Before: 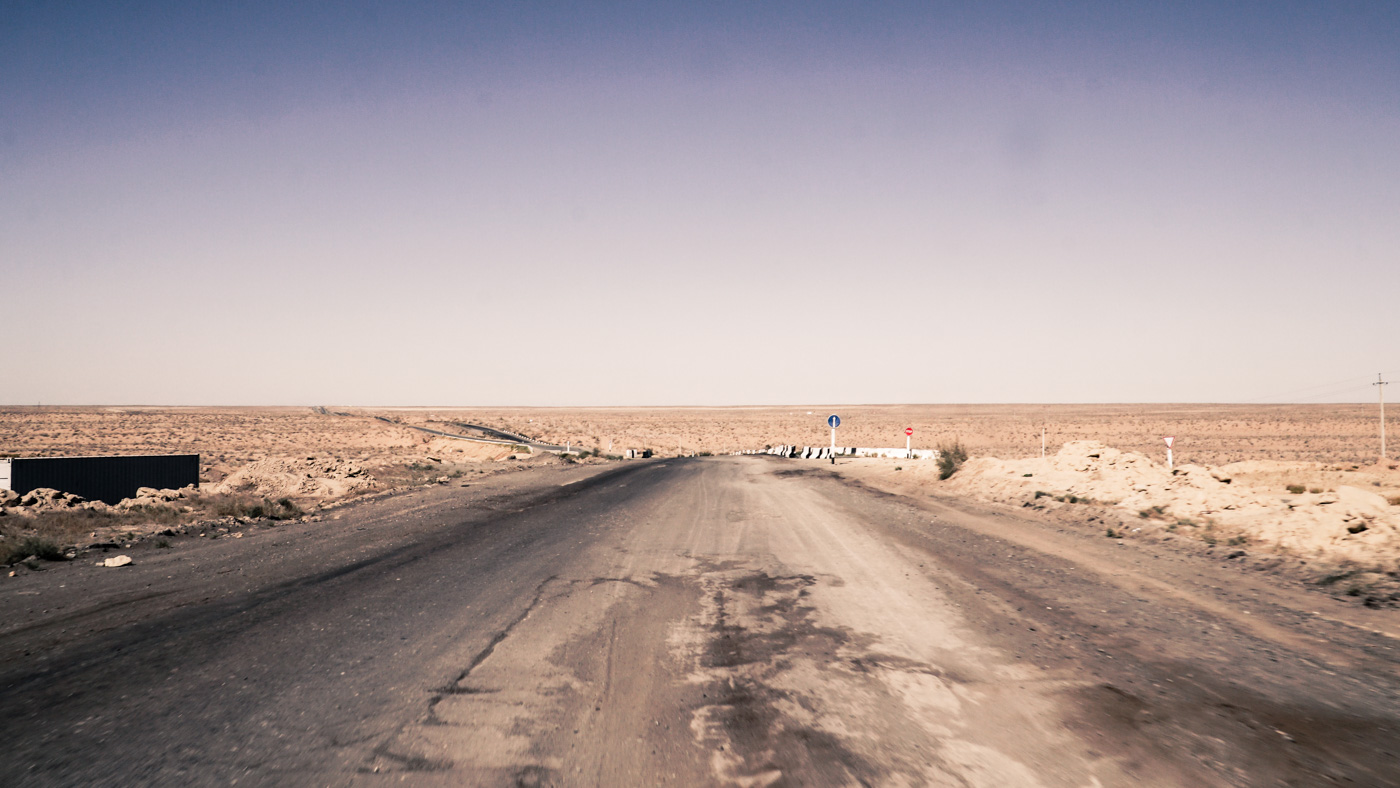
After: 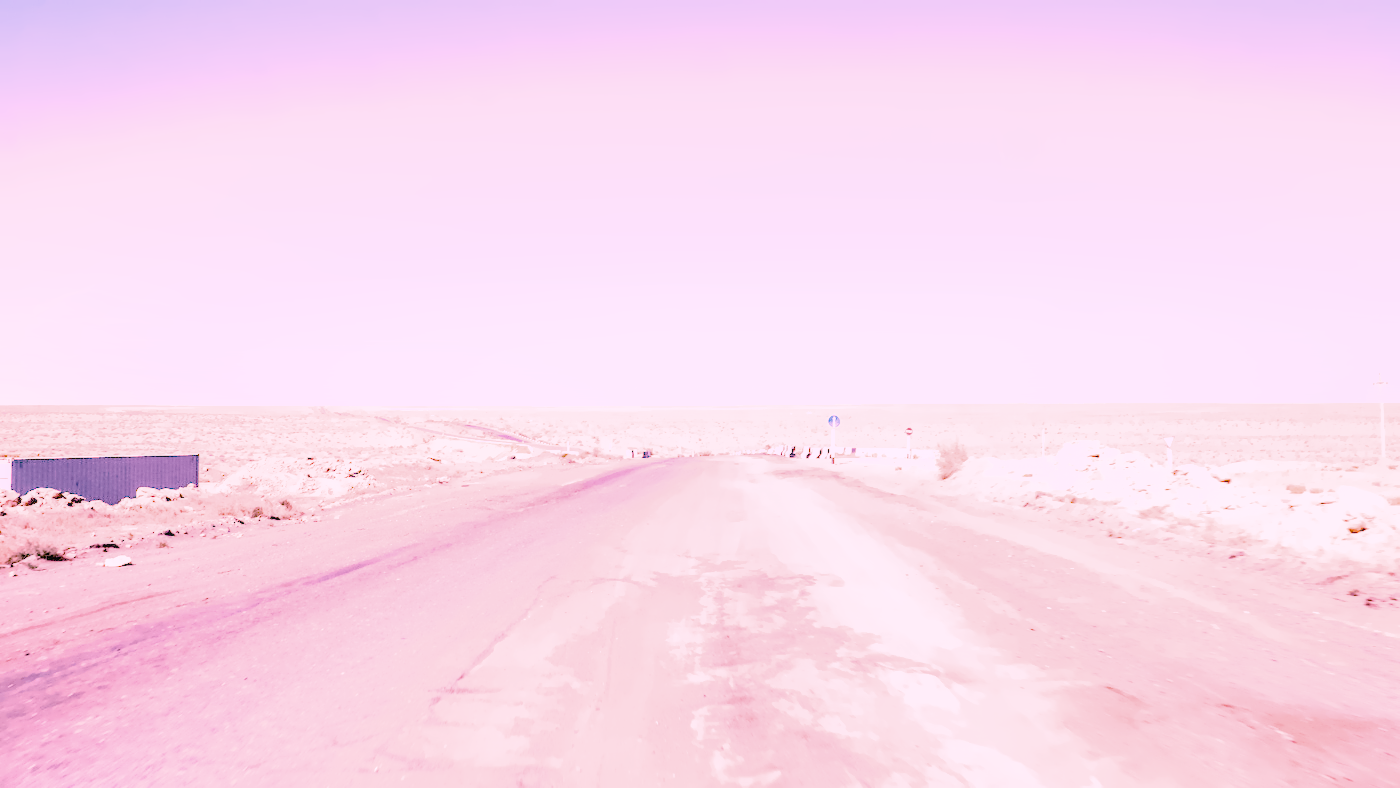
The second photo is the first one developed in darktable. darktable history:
raw chromatic aberrations: on, module defaults
color balance rgb: perceptual saturation grading › global saturation 36%, perceptual brilliance grading › global brilliance 10%, global vibrance 20%
denoise (profiled): preserve shadows 1.18, scattering 0.064, a [-1, 0, 0], b [0, 0, 0], compensate highlight preservation false
hot pixels: on, module defaults
lens correction: scale 1.01, crop 1, focal 85, aperture 3.2, distance 4.38, camera "Canon EOS RP", lens "Canon RF 85mm F2 MACRO IS STM"
raw denoise: x [[0, 0.25, 0.5, 0.75, 1] ×4]
shadows and highlights: shadows 25, highlights -25
tone equalizer "contrast tone curve: soft": -8 EV -0.417 EV, -7 EV -0.389 EV, -6 EV -0.333 EV, -5 EV -0.222 EV, -3 EV 0.222 EV, -2 EV 0.333 EV, -1 EV 0.389 EV, +0 EV 0.417 EV, edges refinement/feathering 500, mask exposure compensation -1.57 EV, preserve details no
exposure: black level correction 0.001, exposure 1.719 EV, compensate exposure bias true, compensate highlight preservation false
filmic rgb: black relative exposure -16 EV, white relative exposure 6.92 EV, hardness 4.7
haze removal: strength 0.1, compatibility mode true, adaptive false
local contrast: on, module defaults
white balance: red 2.107, blue 1.542
highlight reconstruction: method reconstruct in LCh, clipping threshold 1.25, iterations 1, diameter of reconstruction 64 px
